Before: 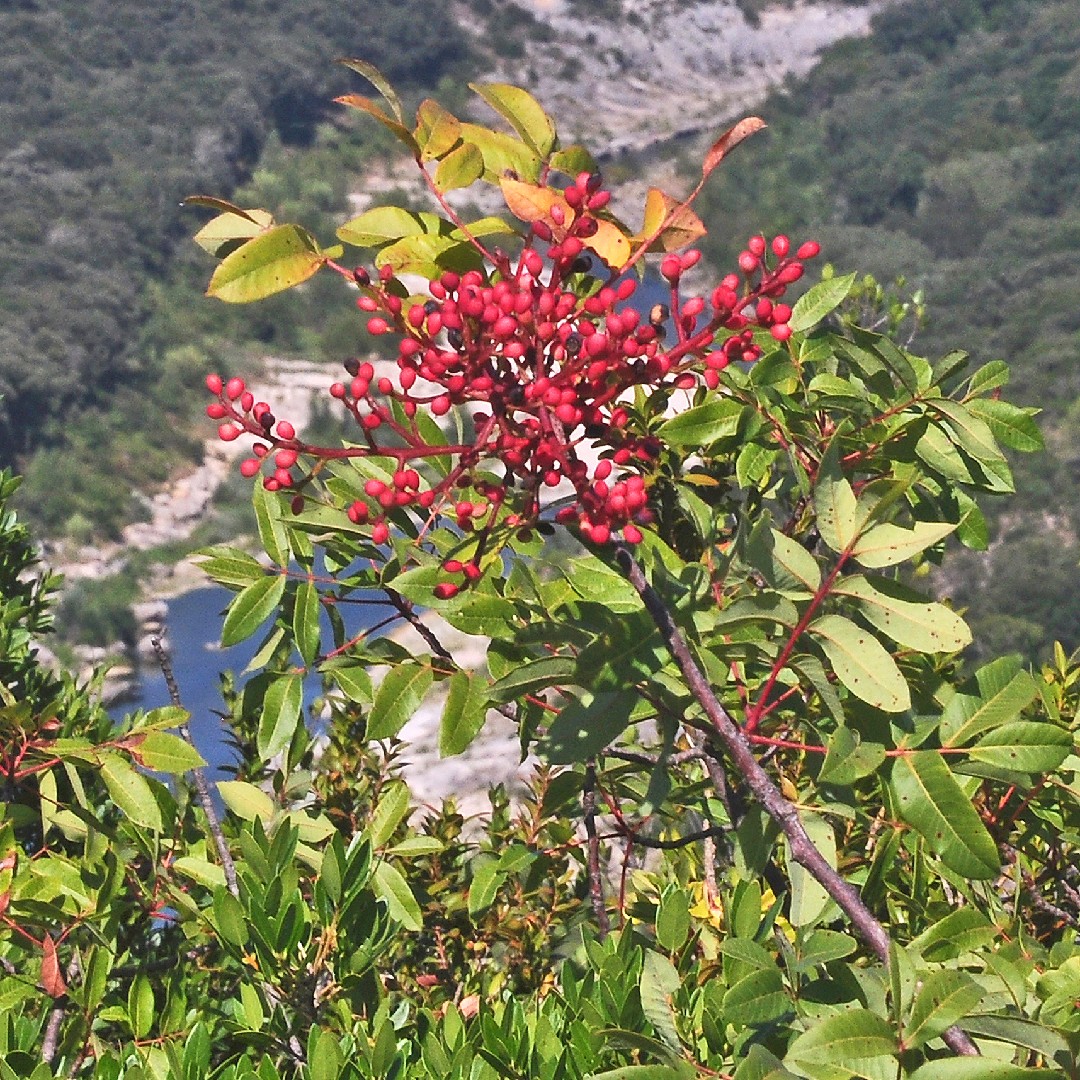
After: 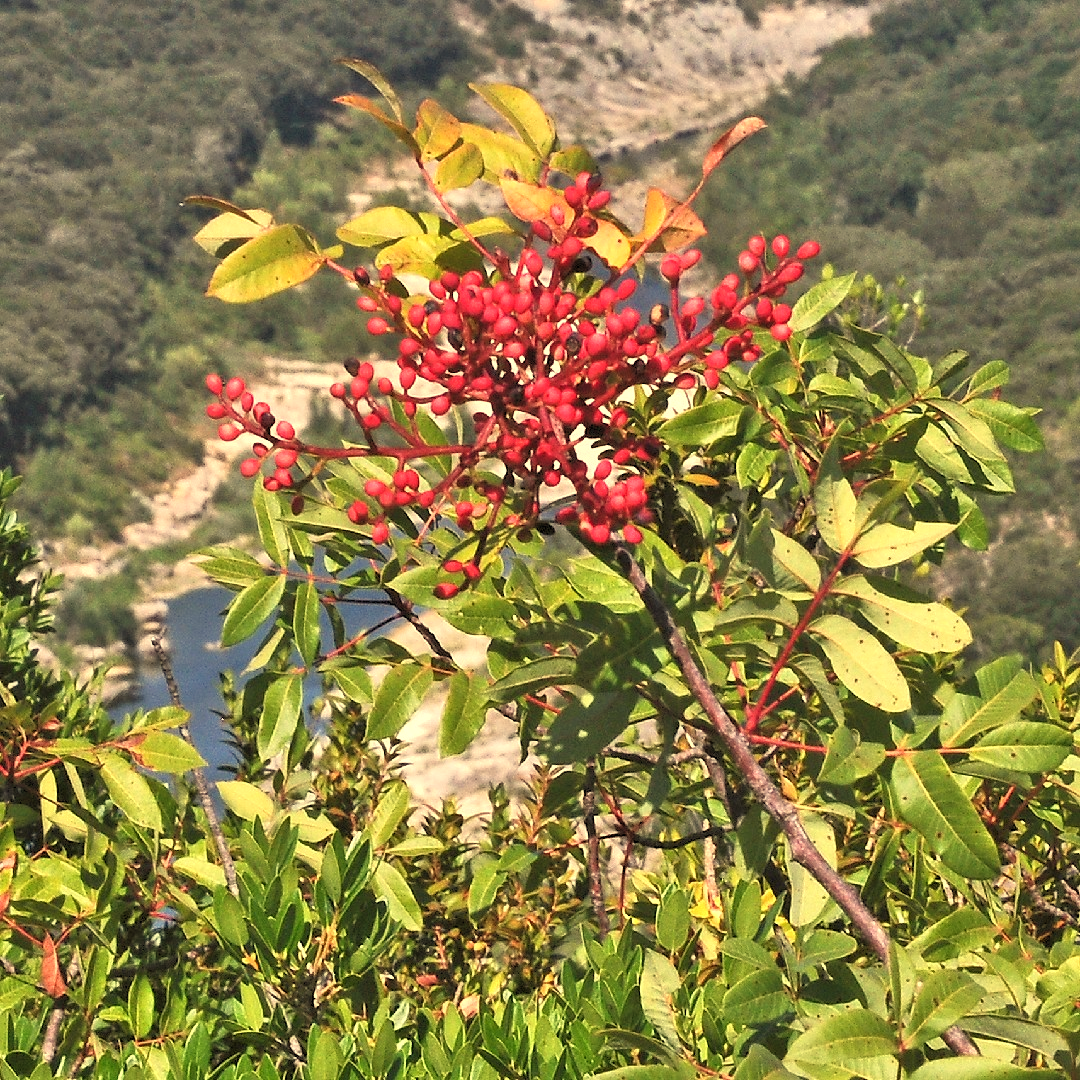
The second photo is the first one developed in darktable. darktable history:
white balance: red 1.08, blue 0.791
rgb levels: levels [[0.01, 0.419, 0.839], [0, 0.5, 1], [0, 0.5, 1]]
